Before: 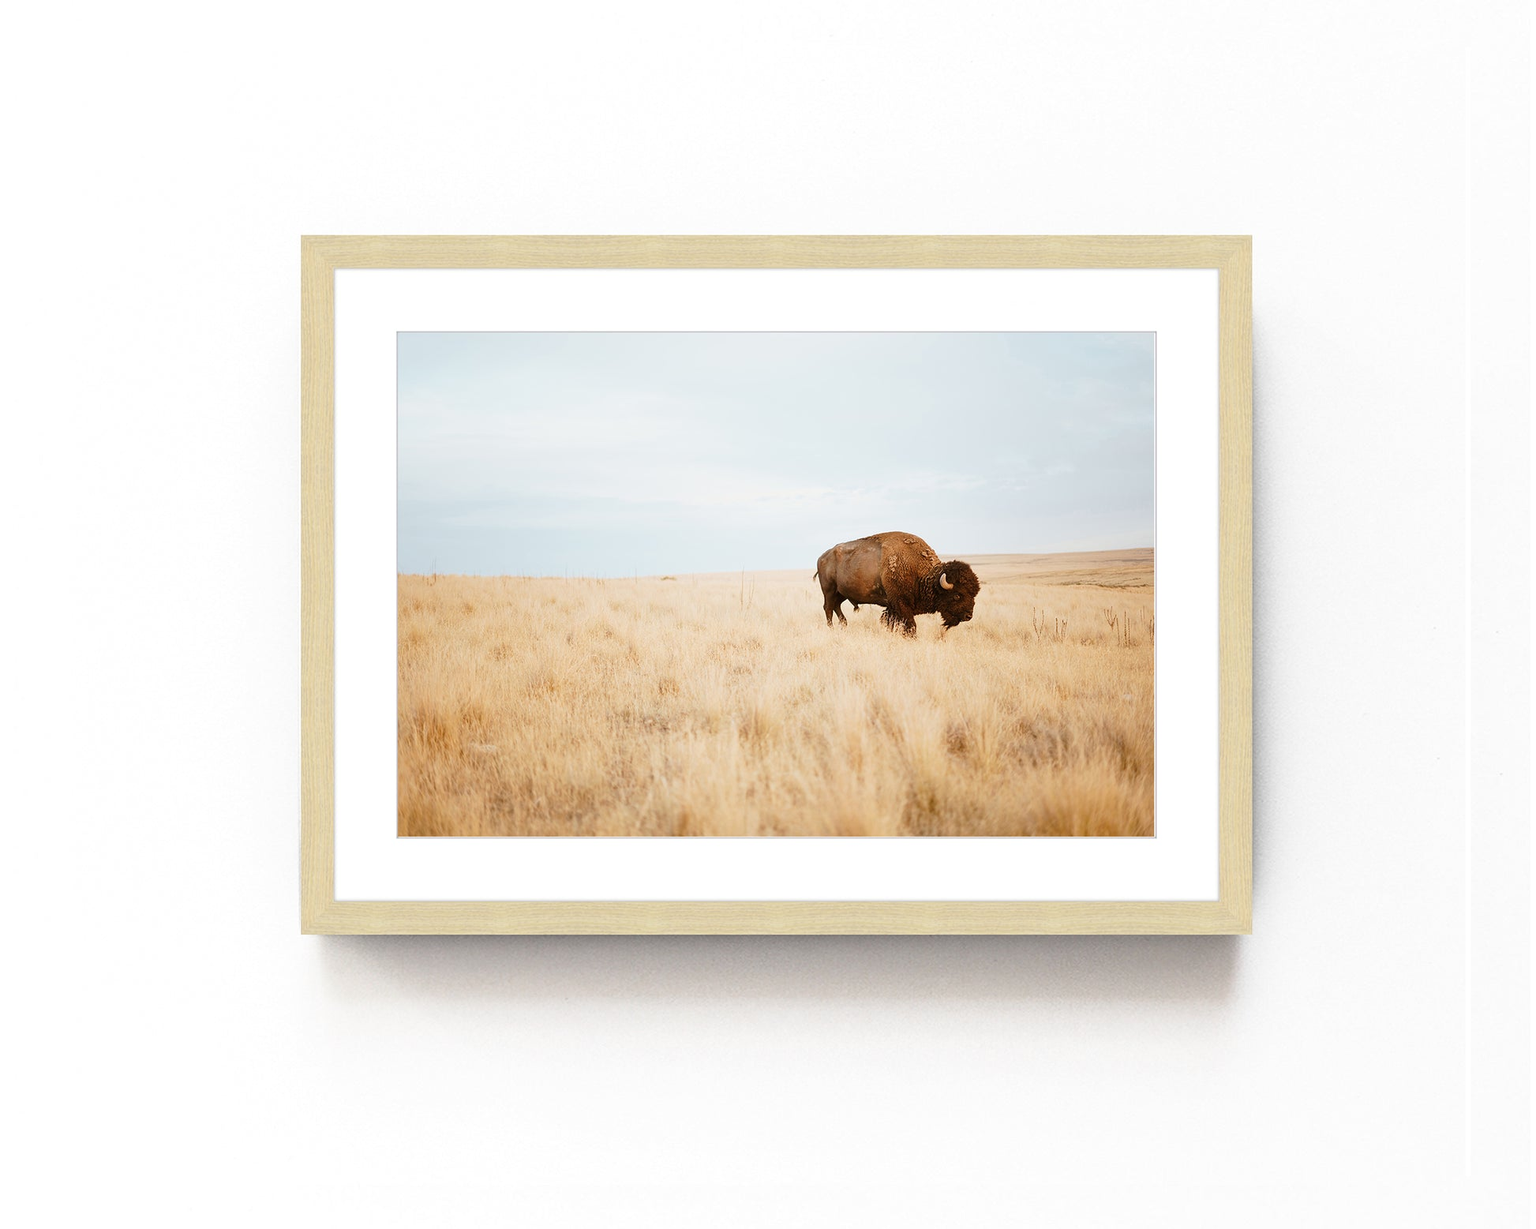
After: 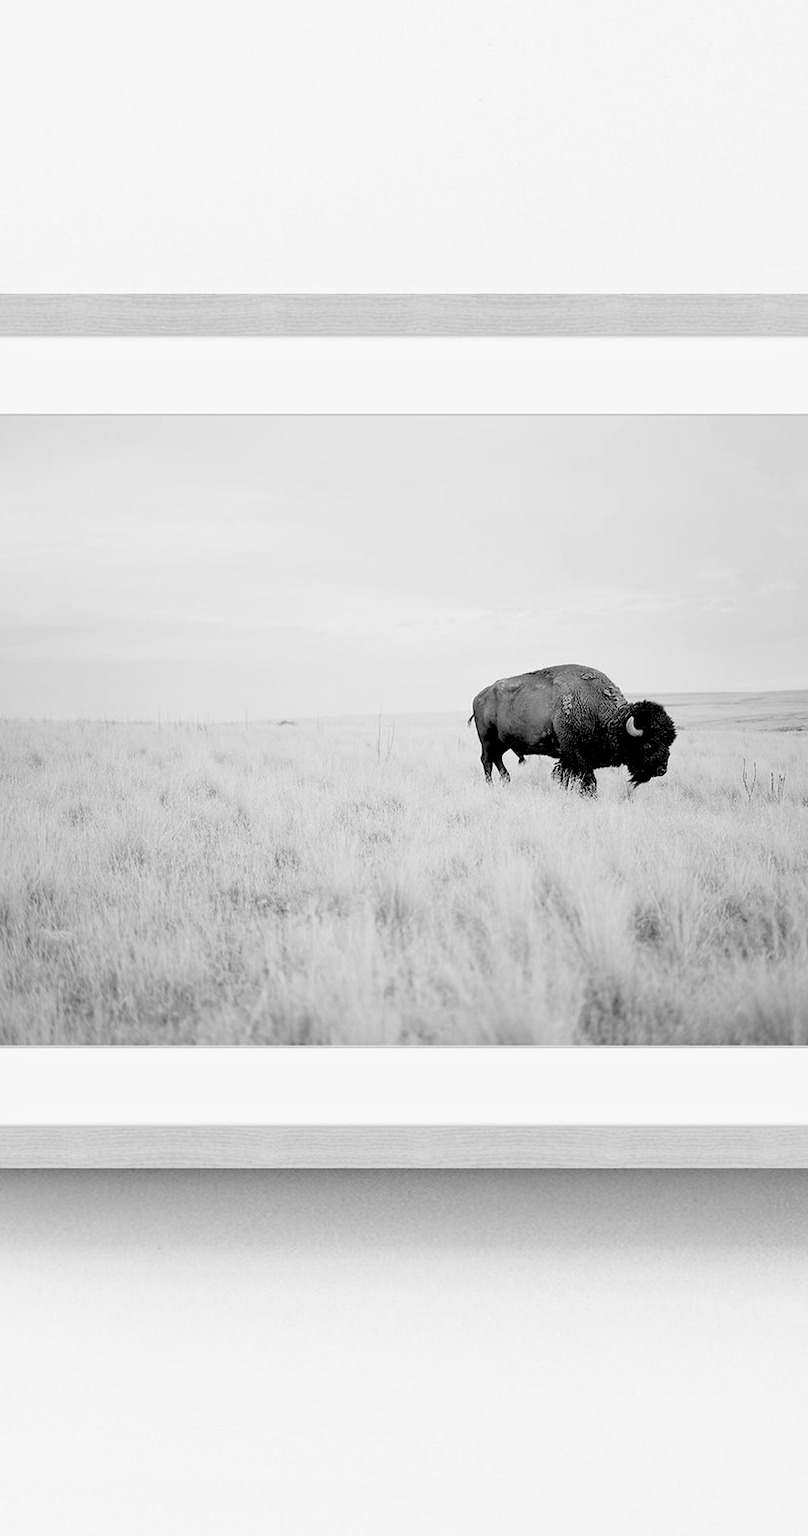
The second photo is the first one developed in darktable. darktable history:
crop: left 28.583%, right 29.231%
rgb levels: levels [[0.029, 0.461, 0.922], [0, 0.5, 1], [0, 0.5, 1]]
color correction: saturation 0.8
monochrome: a -71.75, b 75.82
